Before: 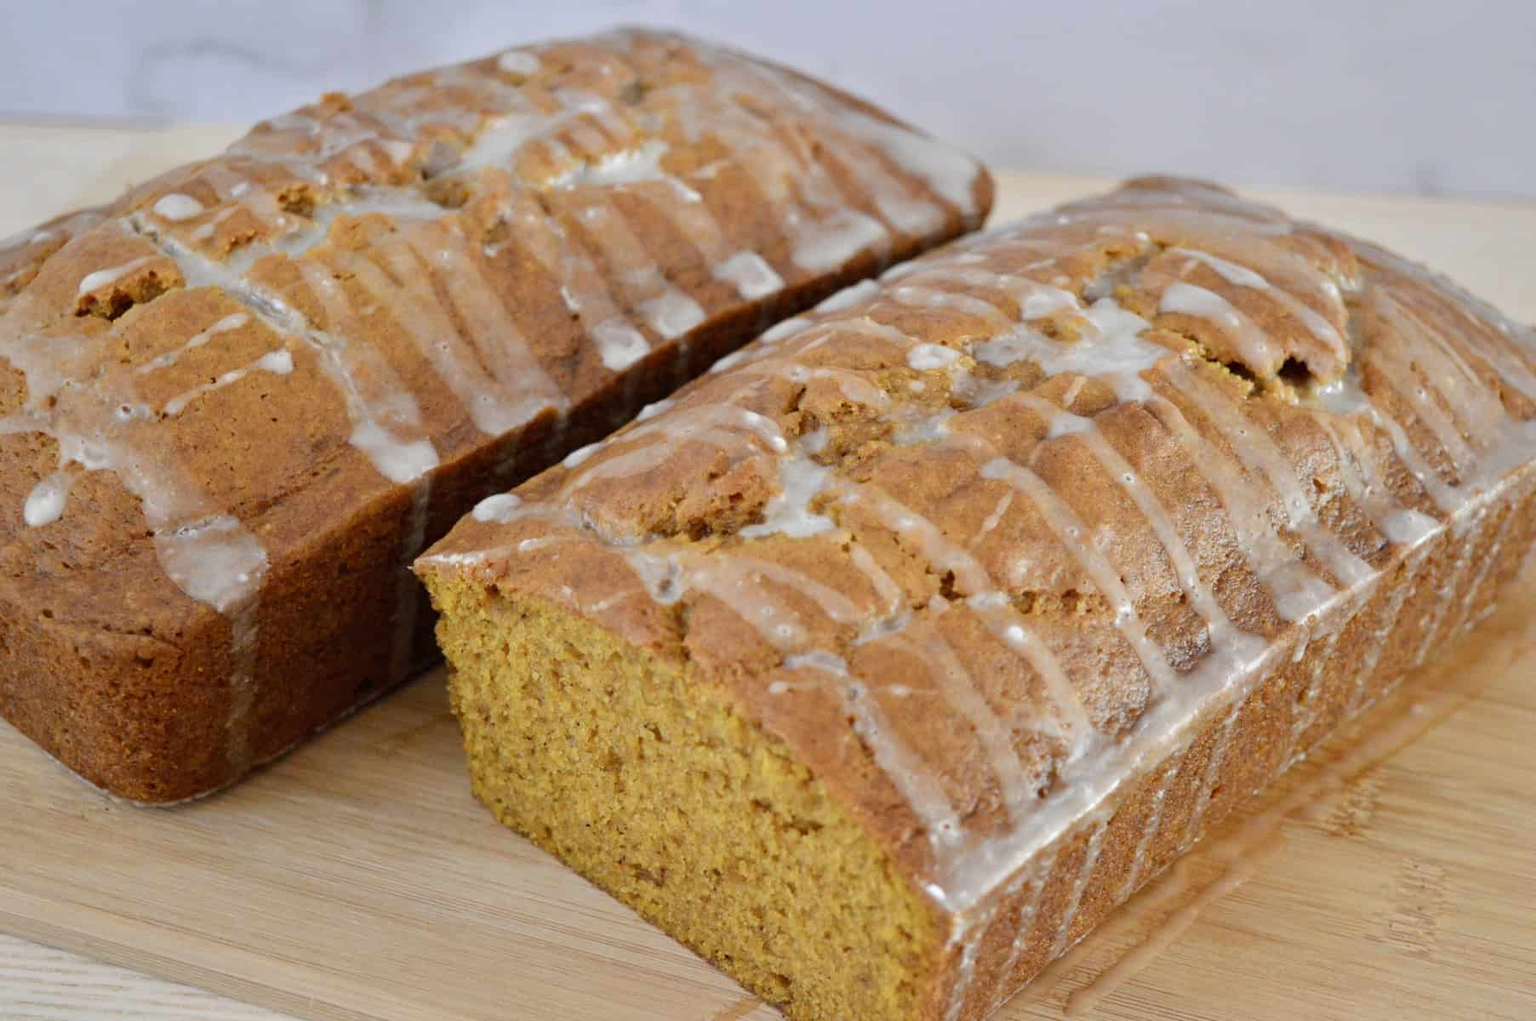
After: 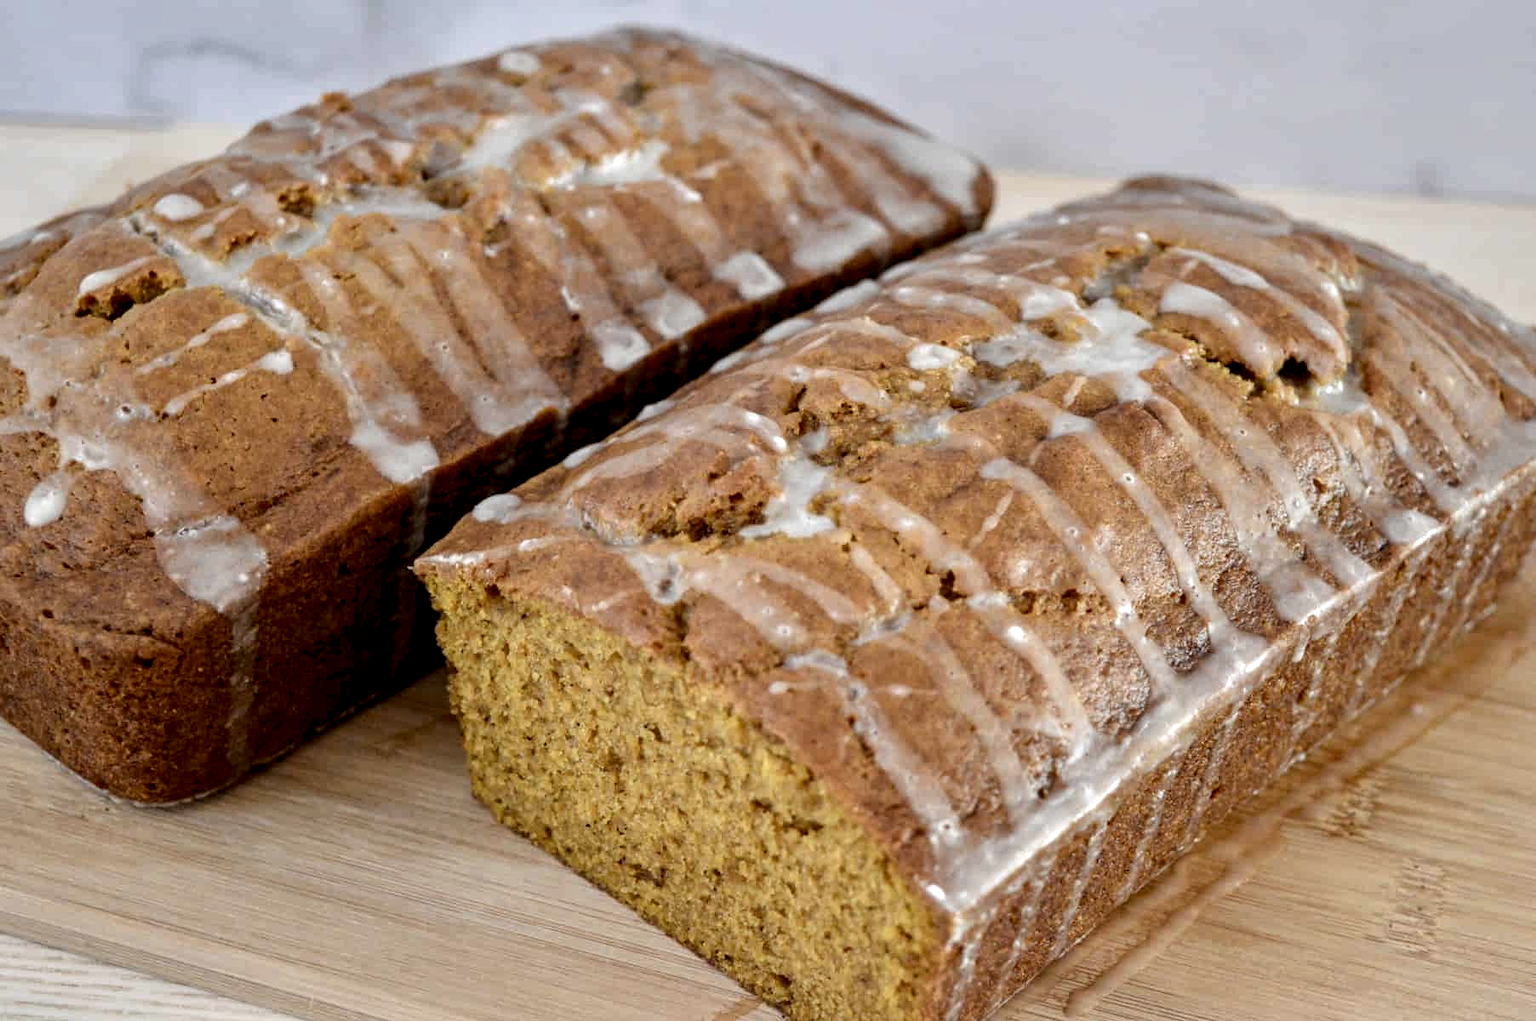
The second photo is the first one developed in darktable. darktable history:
local contrast: detail 160%
contrast brightness saturation: contrast 0.06, brightness -0.01, saturation -0.23
